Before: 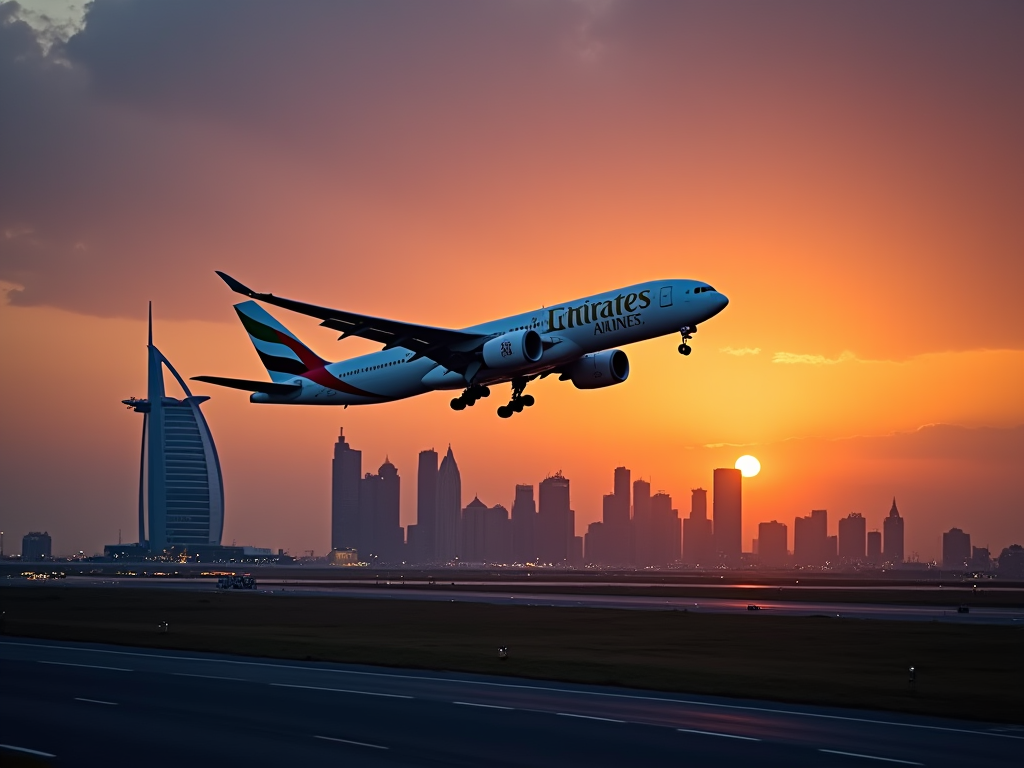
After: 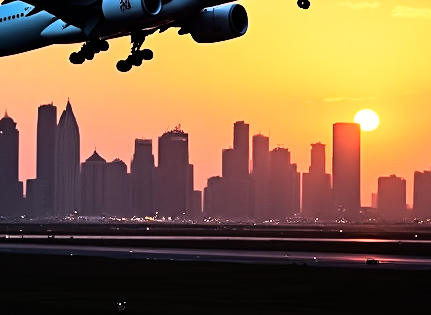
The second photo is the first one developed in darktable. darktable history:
rgb curve: curves: ch0 [(0, 0) (0.21, 0.15) (0.24, 0.21) (0.5, 0.75) (0.75, 0.96) (0.89, 0.99) (1, 1)]; ch1 [(0, 0.02) (0.21, 0.13) (0.25, 0.2) (0.5, 0.67) (0.75, 0.9) (0.89, 0.97) (1, 1)]; ch2 [(0, 0.02) (0.21, 0.13) (0.25, 0.2) (0.5, 0.67) (0.75, 0.9) (0.89, 0.97) (1, 1)], compensate middle gray true
crop: left 37.221%, top 45.169%, right 20.63%, bottom 13.777%
